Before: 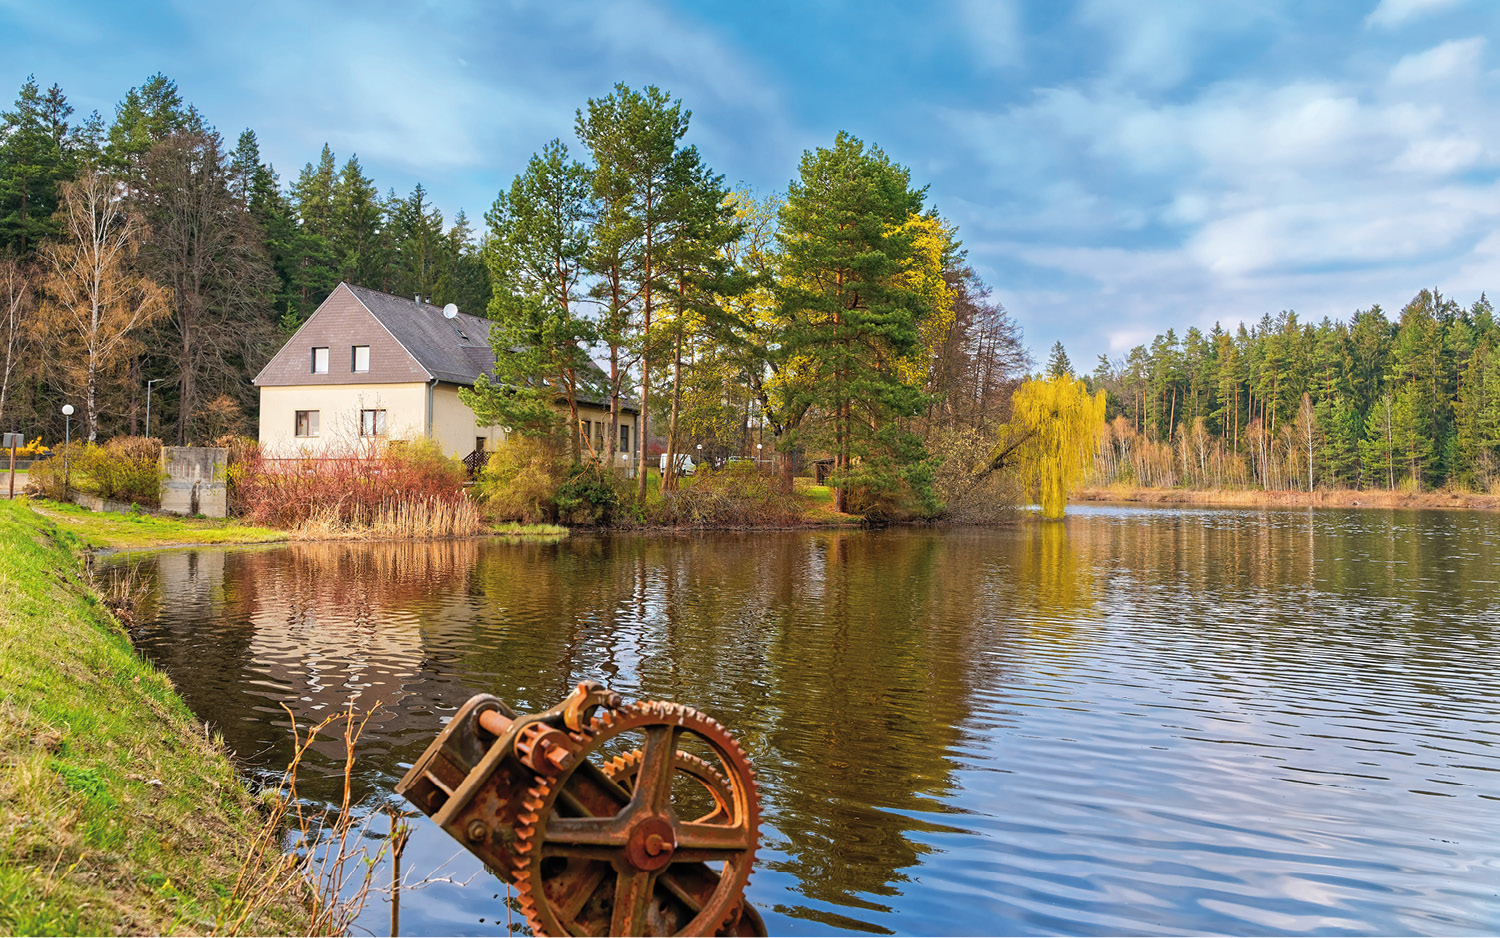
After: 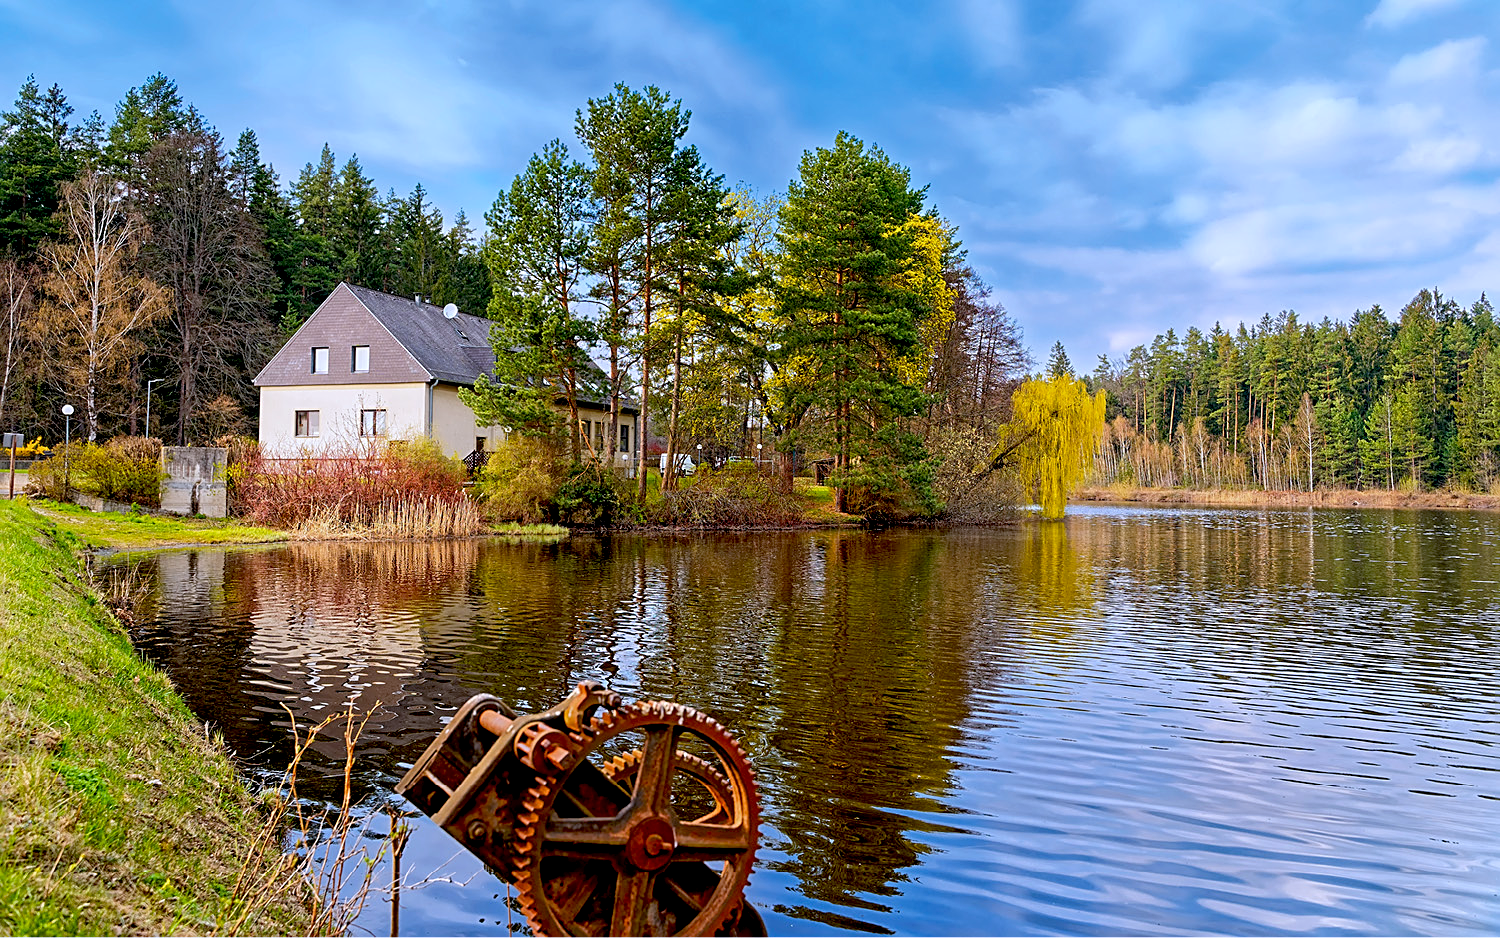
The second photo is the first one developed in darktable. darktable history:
sharpen: on, module defaults
exposure: black level correction 0.029, exposure -0.073 EV, compensate highlight preservation false
white balance: red 0.967, blue 1.119, emerald 0.756
